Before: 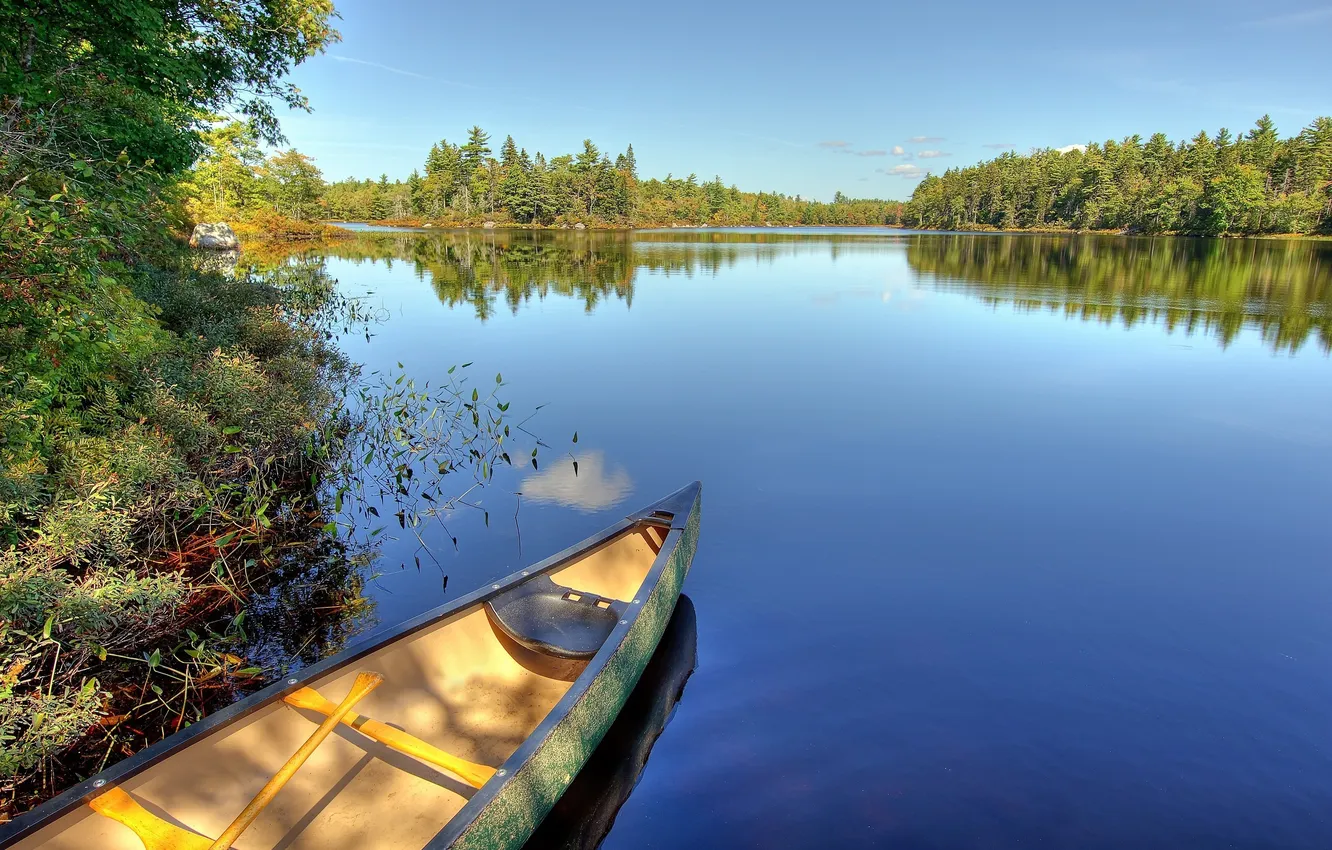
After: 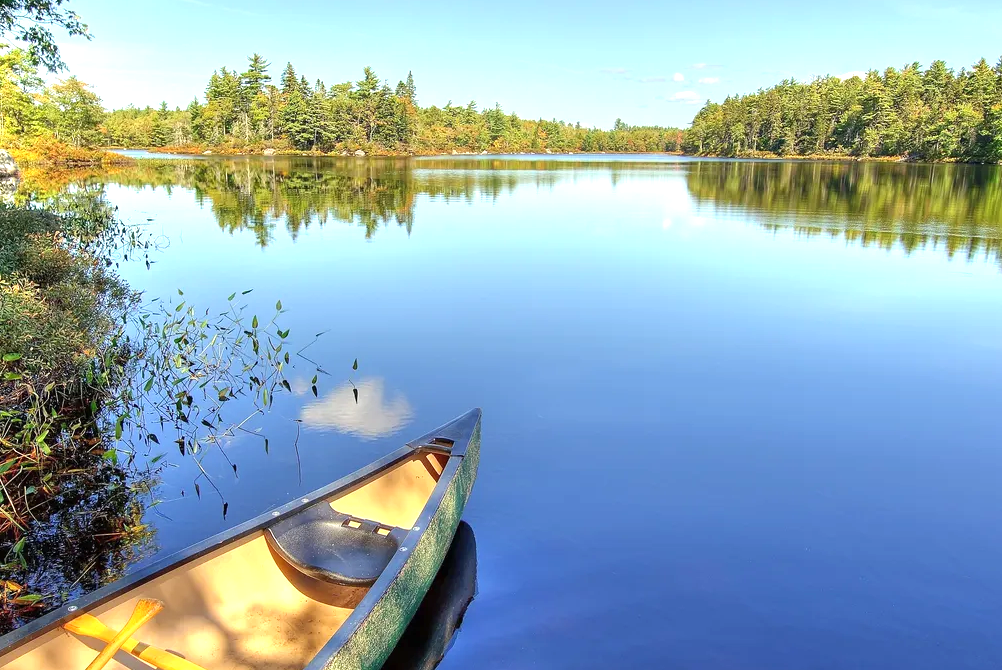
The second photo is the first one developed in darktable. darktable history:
exposure: black level correction 0, exposure 0.692 EV, compensate highlight preservation false
crop: left 16.546%, top 8.6%, right 8.17%, bottom 12.46%
